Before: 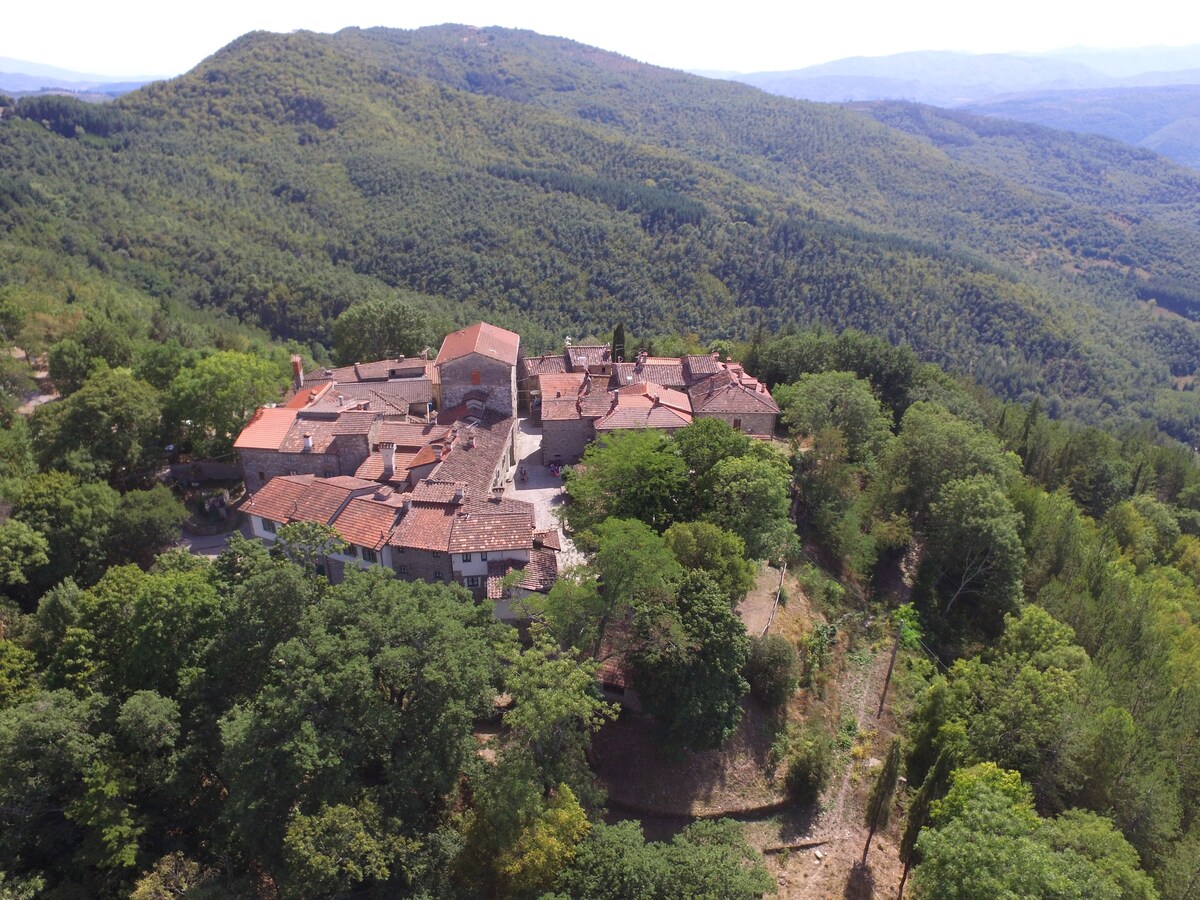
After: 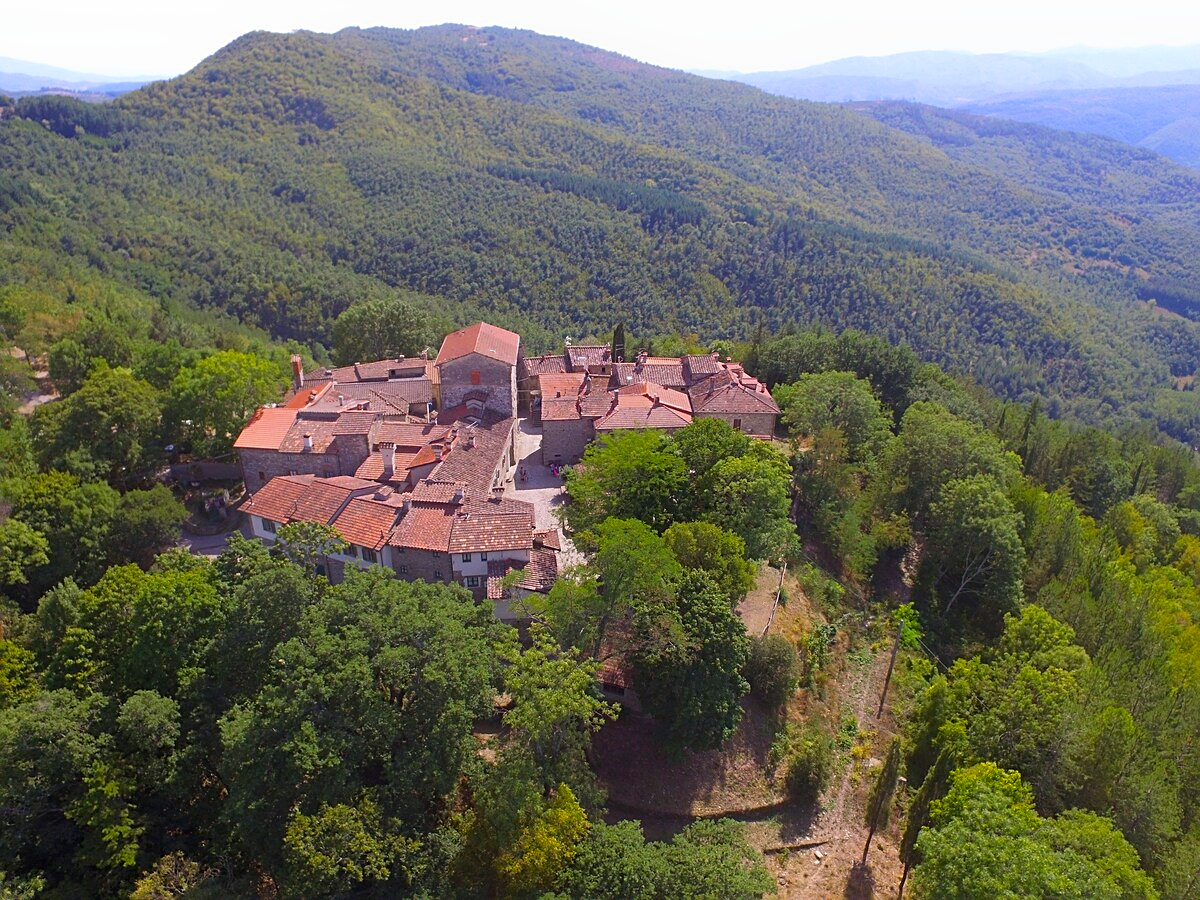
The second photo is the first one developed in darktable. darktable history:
contrast equalizer: y [[0.6 ×6], [0.55 ×6], [0 ×6], [0 ×6], [0 ×6]], mix -0.373
sharpen: on, module defaults
color balance rgb: global offset › luminance -0.501%, linear chroma grading › global chroma 16.492%, perceptual saturation grading › global saturation 19.615%, global vibrance 10.782%
